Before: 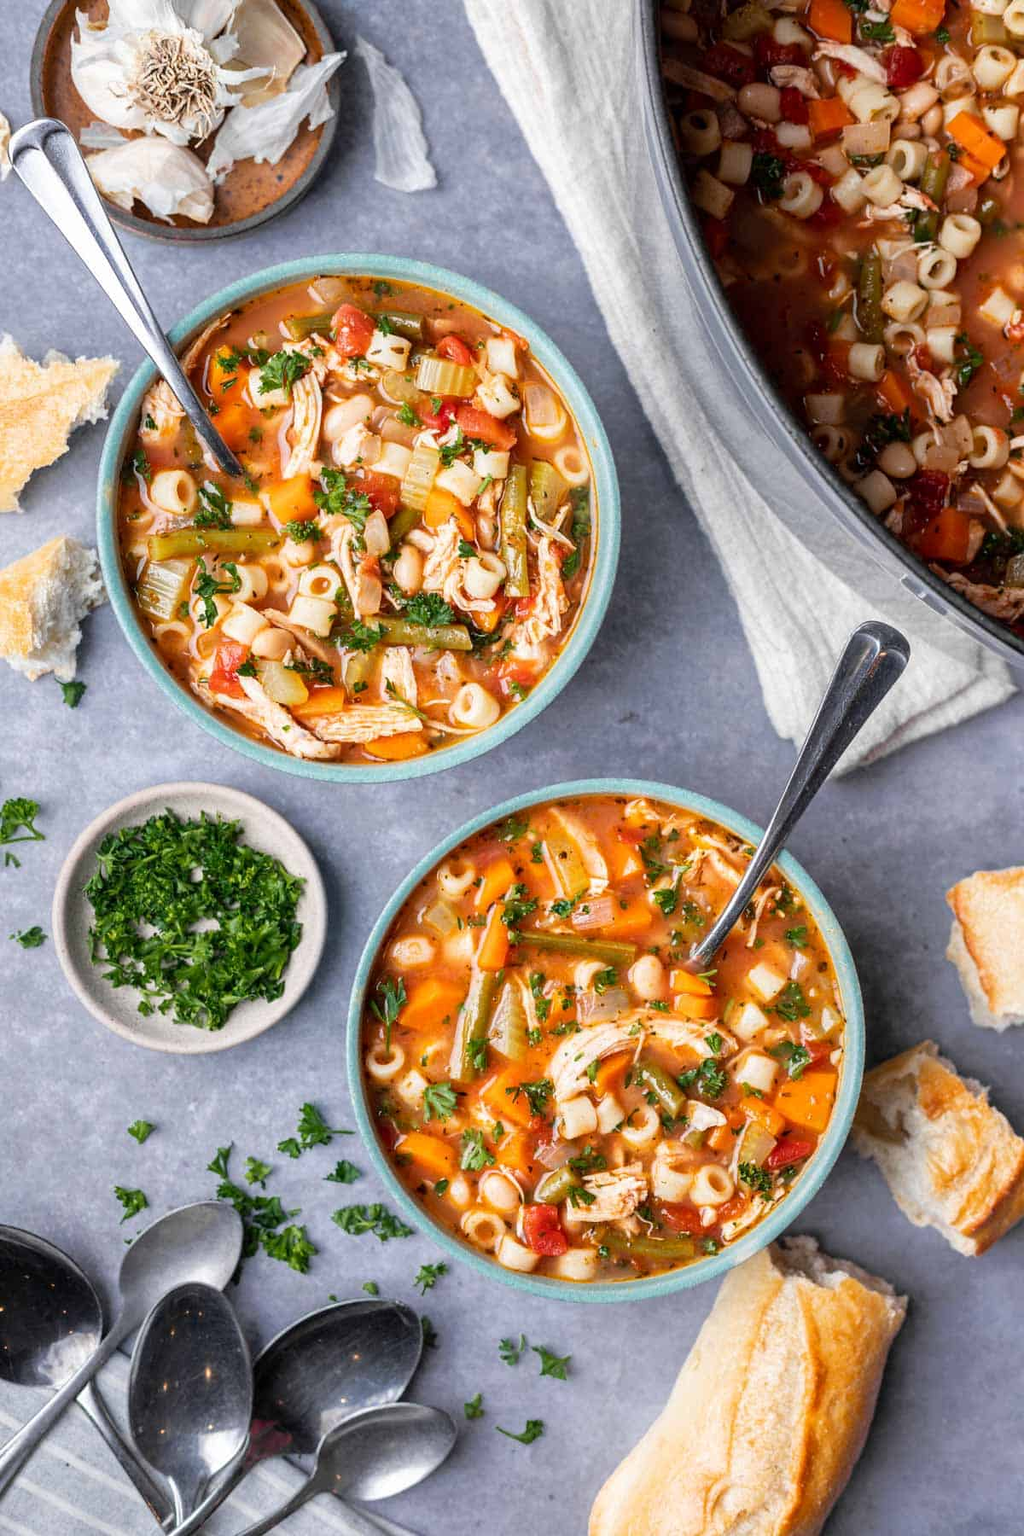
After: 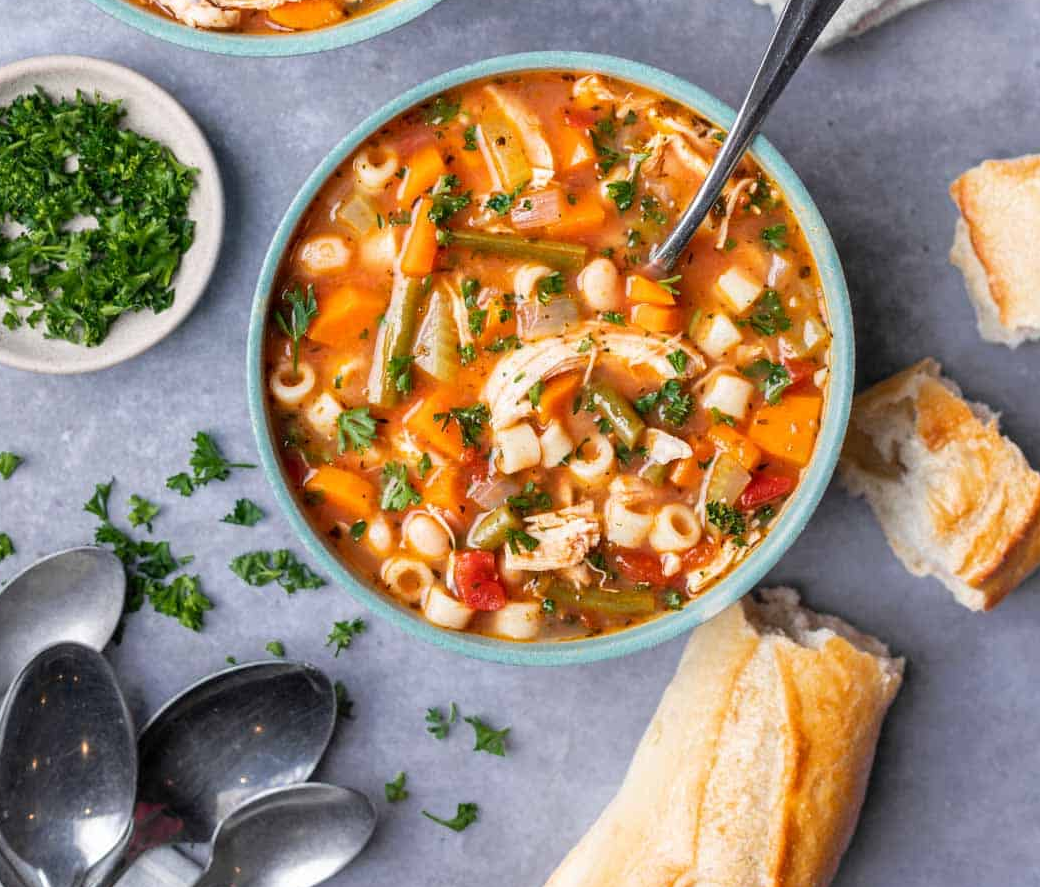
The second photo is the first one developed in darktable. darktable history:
crop and rotate: left 13.262%, top 47.854%, bottom 2.864%
